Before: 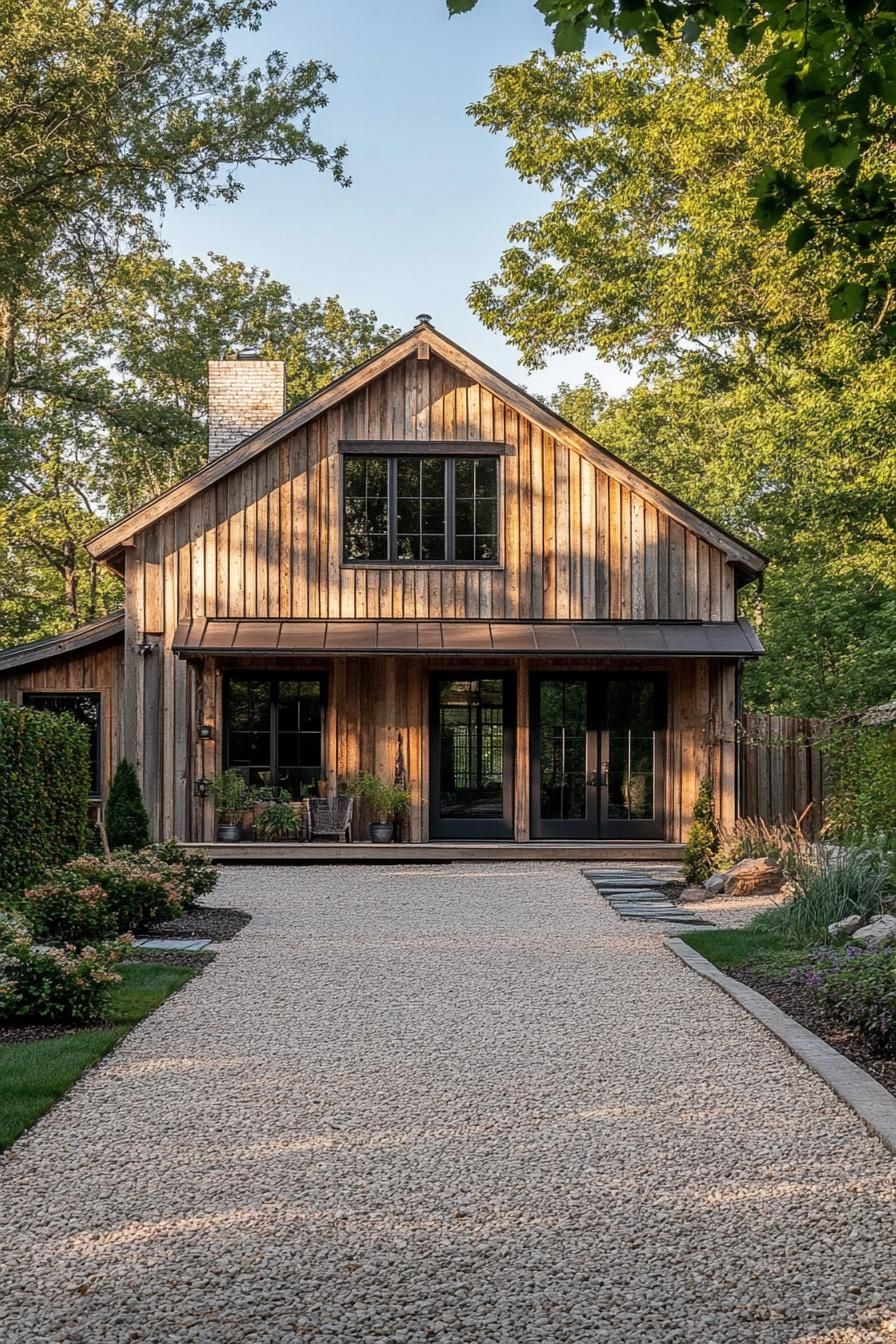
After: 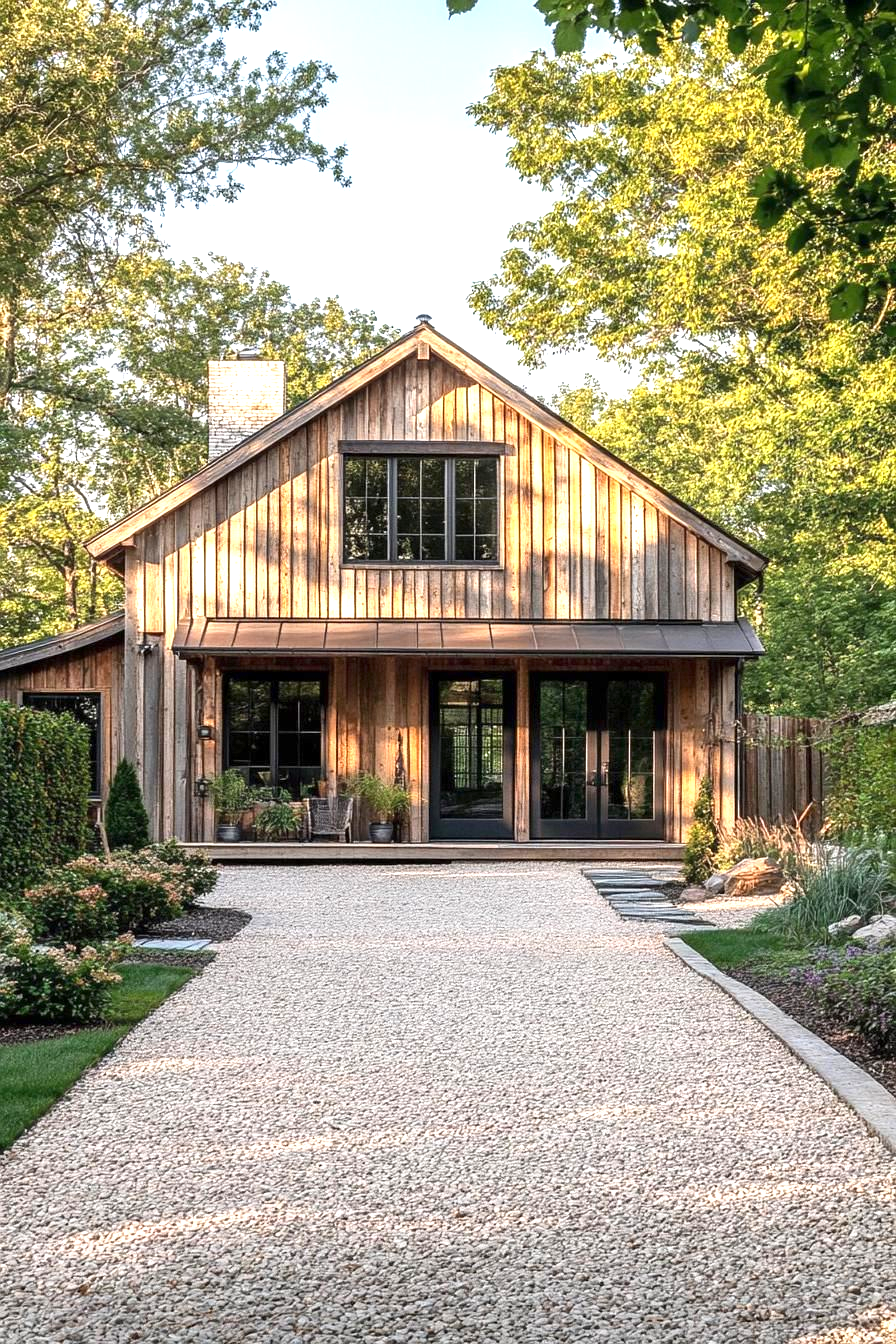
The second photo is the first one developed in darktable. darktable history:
exposure: exposure 1.089 EV, compensate highlight preservation false
